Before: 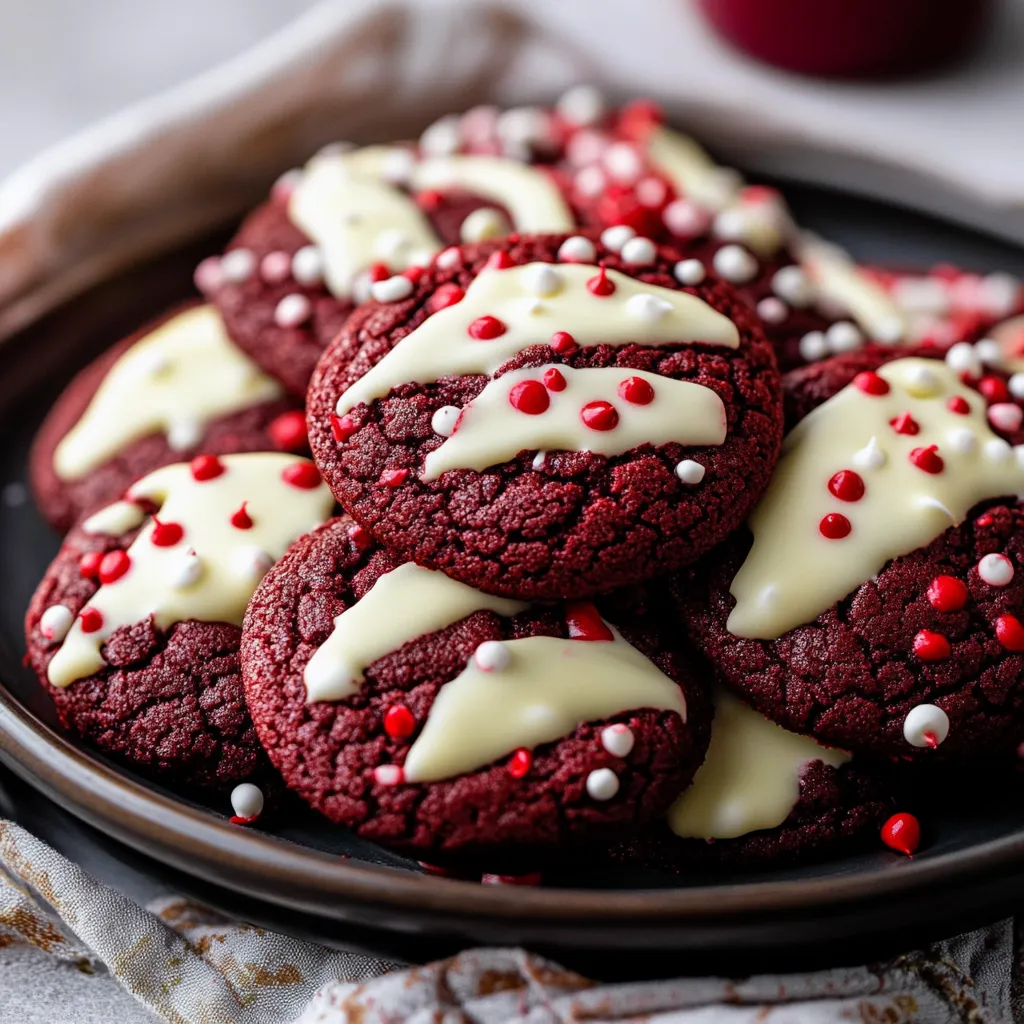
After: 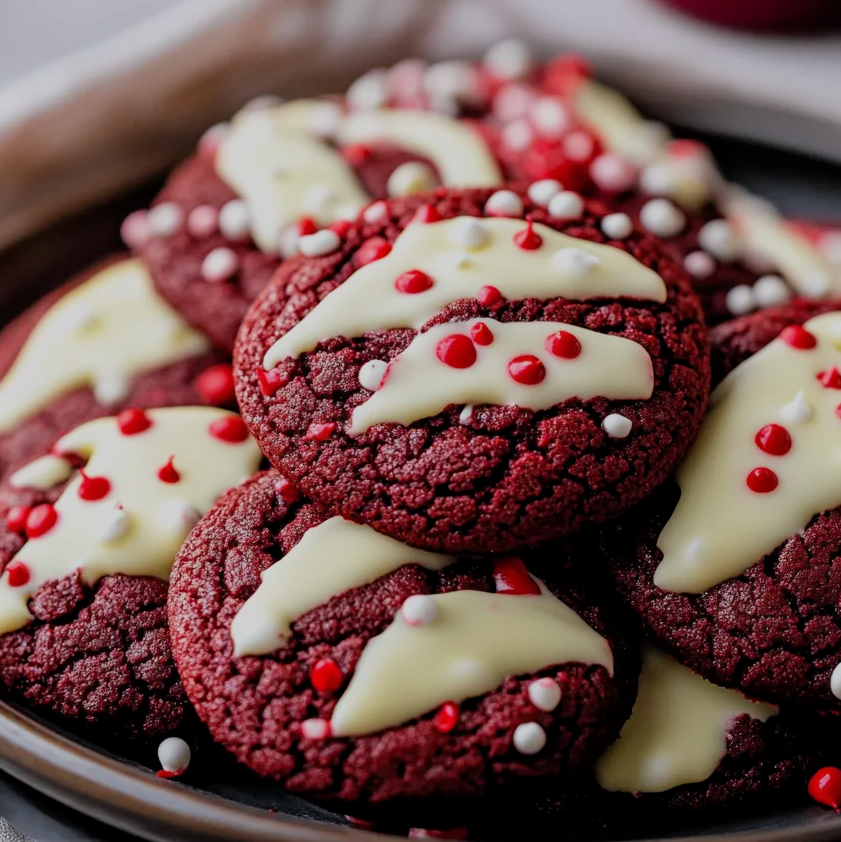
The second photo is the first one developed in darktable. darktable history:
crop and rotate: left 7.196%, top 4.574%, right 10.605%, bottom 13.178%
filmic rgb: middle gray luminance 18.42%, black relative exposure -10.5 EV, white relative exposure 3.4 EV, threshold 6 EV, target black luminance 0%, hardness 6.03, latitude 99%, contrast 0.847, shadows ↔ highlights balance 0.505%, add noise in highlights 0, preserve chrominance max RGB, color science v3 (2019), use custom middle-gray values true, iterations of high-quality reconstruction 0, contrast in highlights soft, enable highlight reconstruction true
